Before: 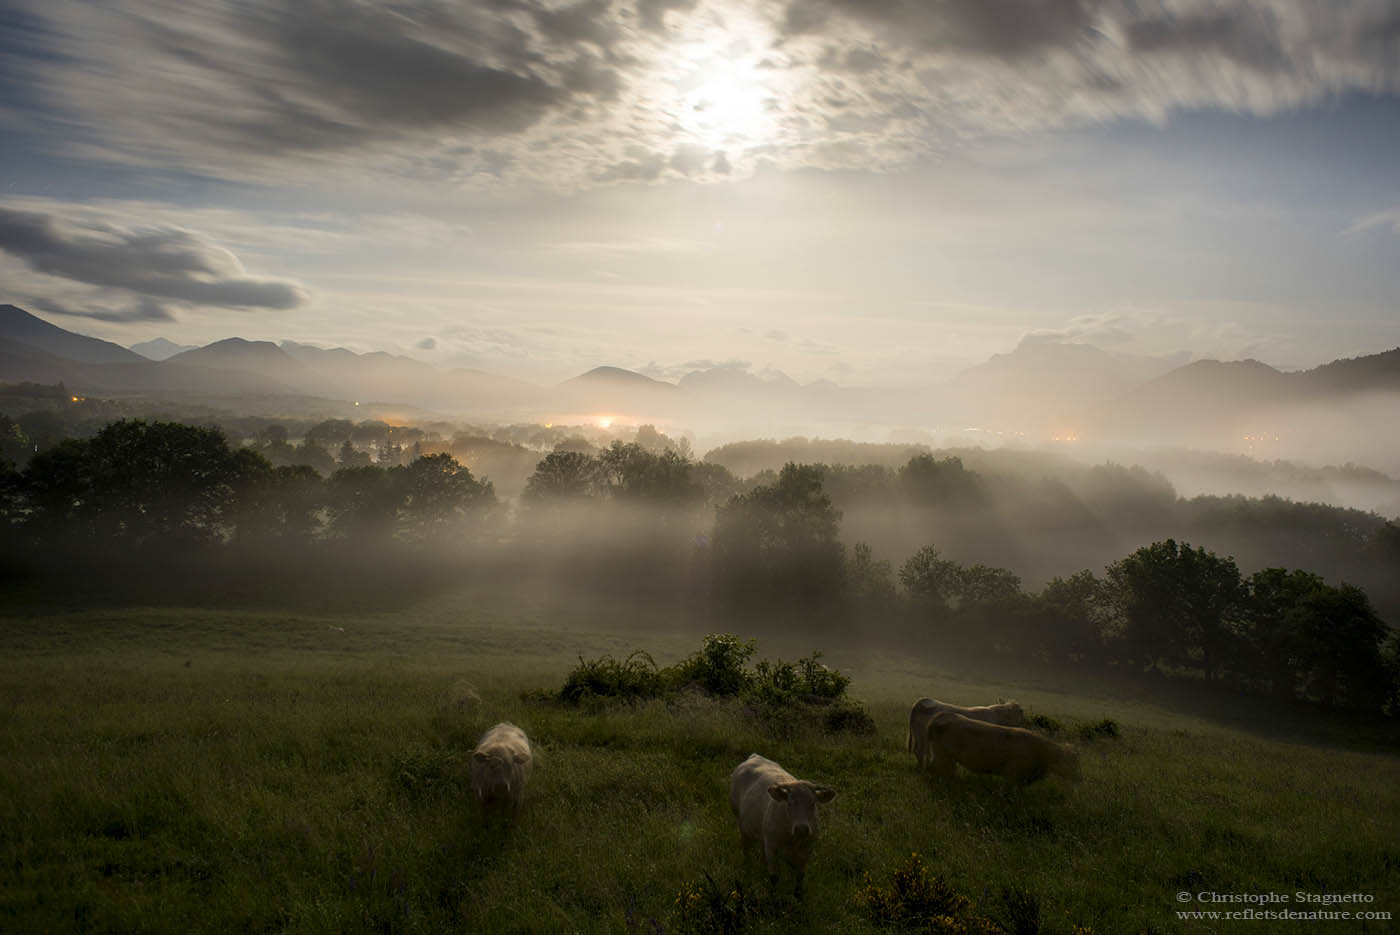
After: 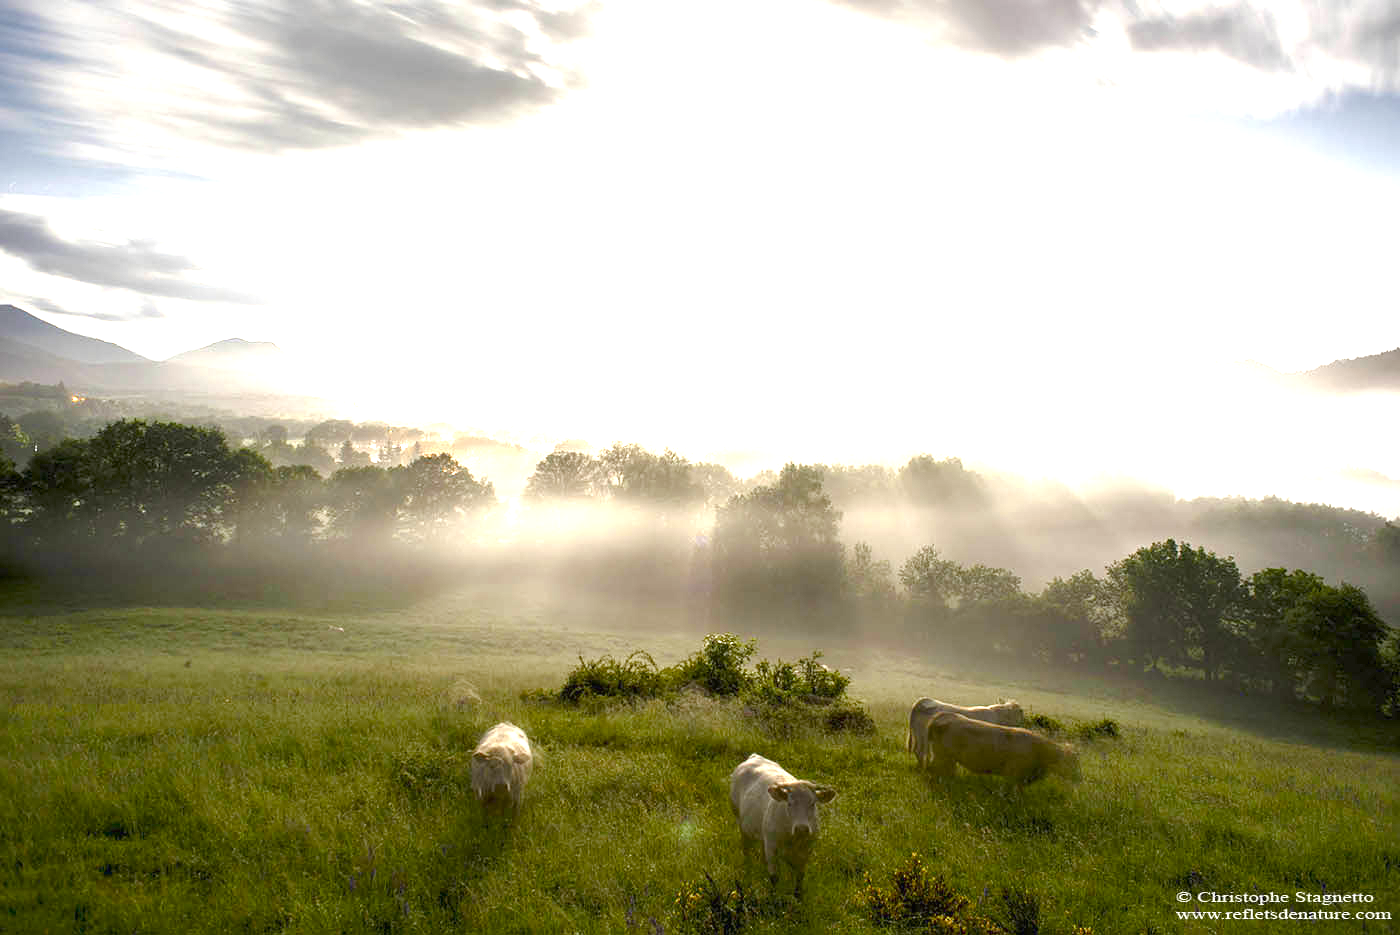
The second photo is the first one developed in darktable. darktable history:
contrast brightness saturation: saturation -0.05
exposure: black level correction 0, exposure 1.975 EV, compensate exposure bias true, compensate highlight preservation false
color balance rgb: perceptual saturation grading › global saturation 20%, perceptual saturation grading › highlights -50%, perceptual saturation grading › shadows 30%, perceptual brilliance grading › global brilliance 10%, perceptual brilliance grading › shadows 15%
